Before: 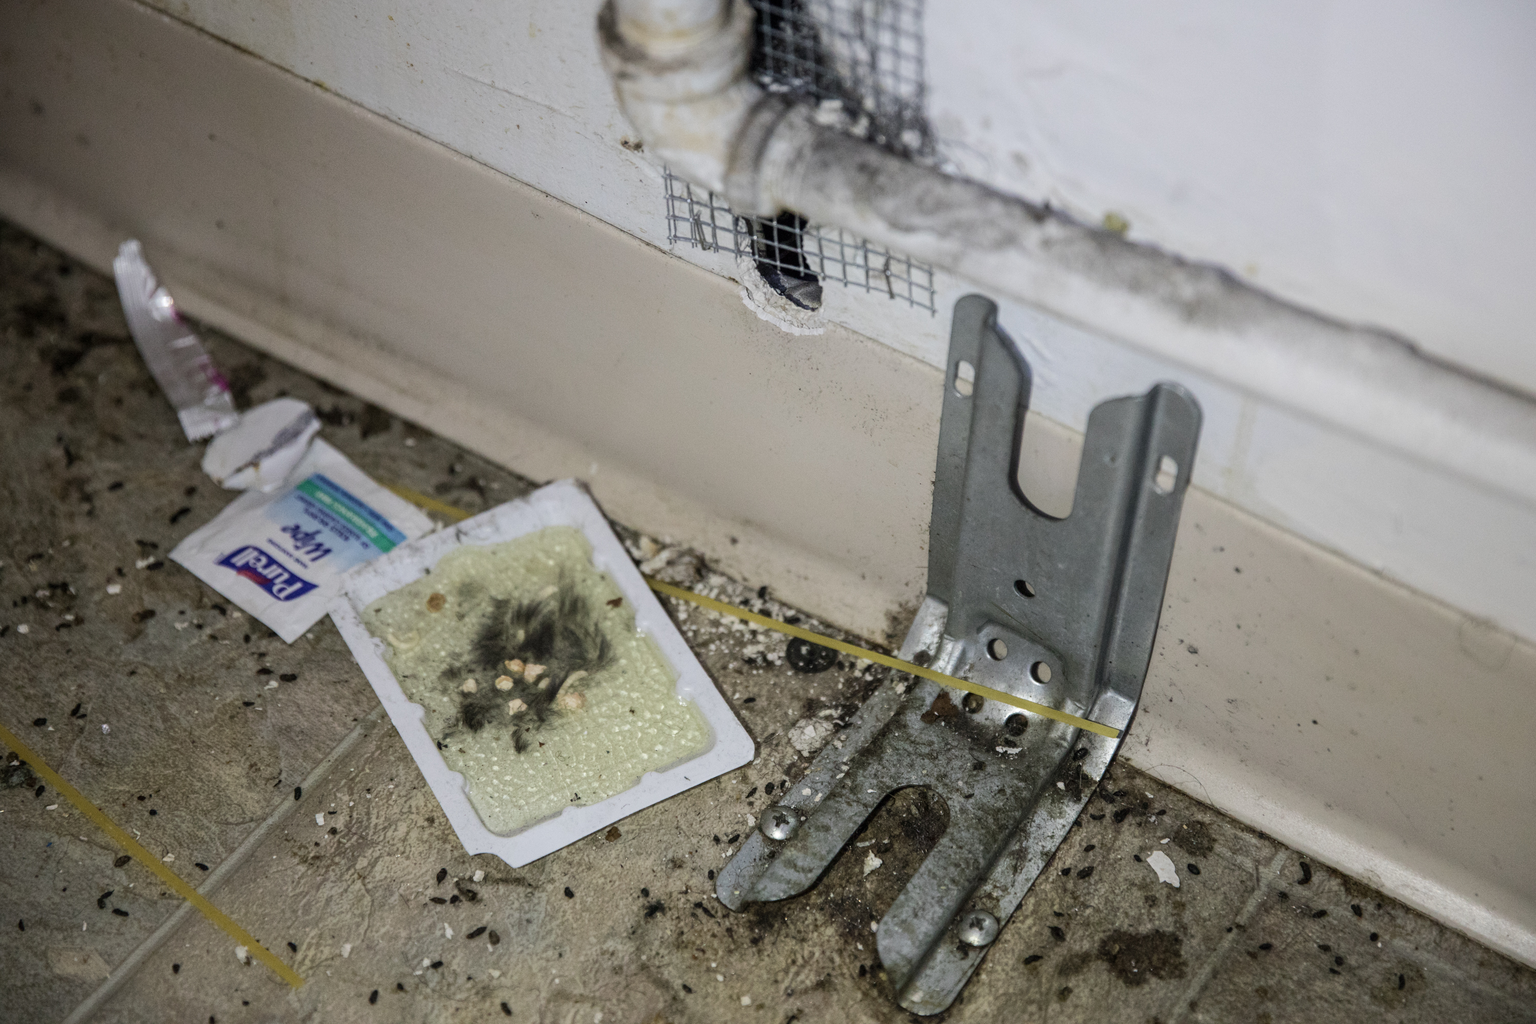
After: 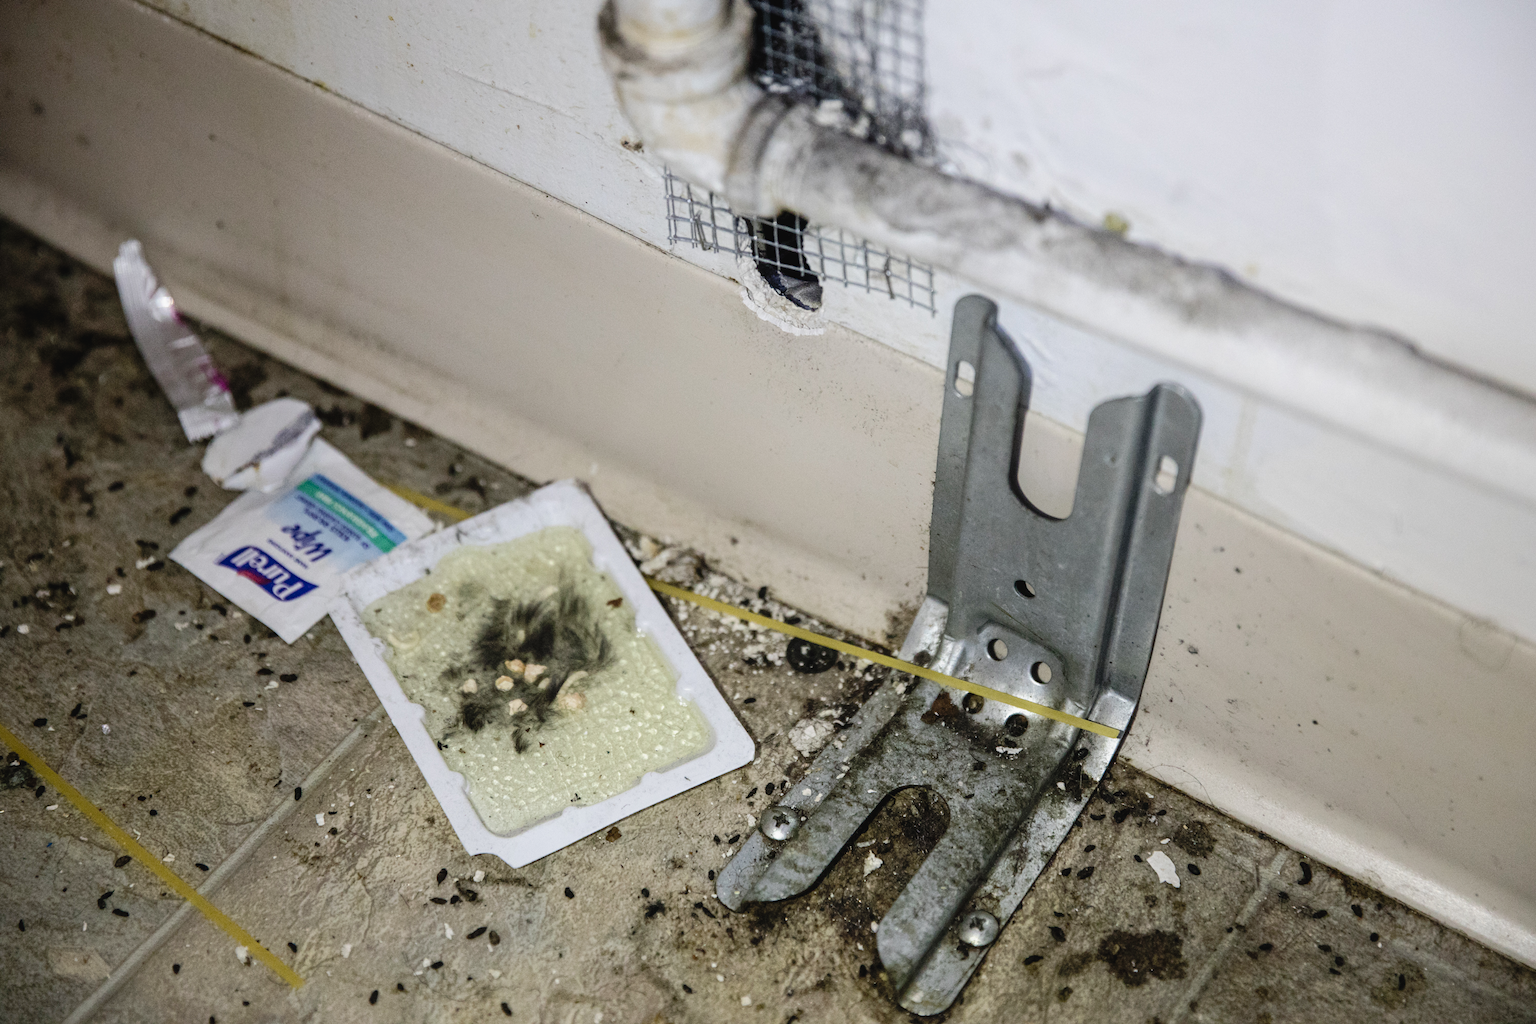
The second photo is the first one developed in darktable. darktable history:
tone curve: curves: ch0 [(0.003, 0.029) (0.037, 0.036) (0.149, 0.117) (0.297, 0.318) (0.422, 0.474) (0.531, 0.6) (0.743, 0.809) (0.889, 0.941) (1, 0.98)]; ch1 [(0, 0) (0.305, 0.325) (0.453, 0.437) (0.482, 0.479) (0.501, 0.5) (0.506, 0.503) (0.564, 0.578) (0.587, 0.625) (0.666, 0.727) (1, 1)]; ch2 [(0, 0) (0.323, 0.277) (0.408, 0.399) (0.45, 0.48) (0.499, 0.502) (0.512, 0.523) (0.57, 0.595) (0.653, 0.671) (0.768, 0.744) (1, 1)], preserve colors none
